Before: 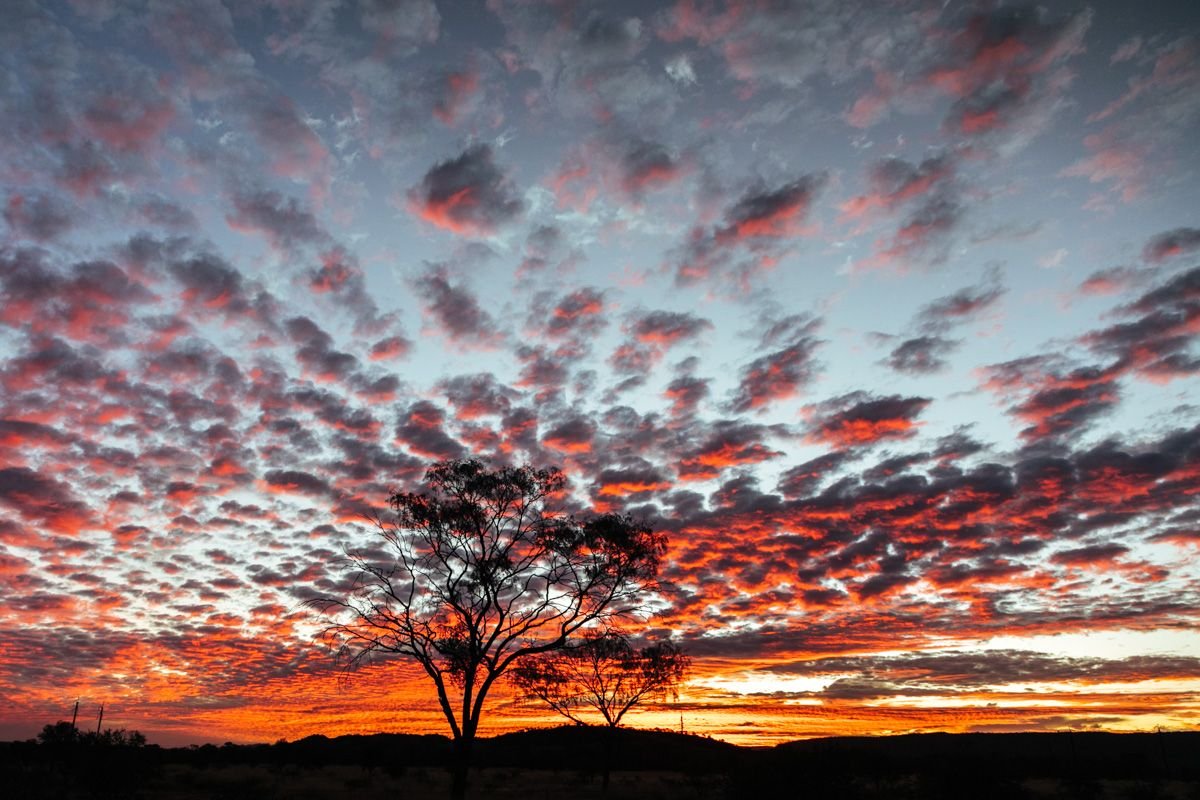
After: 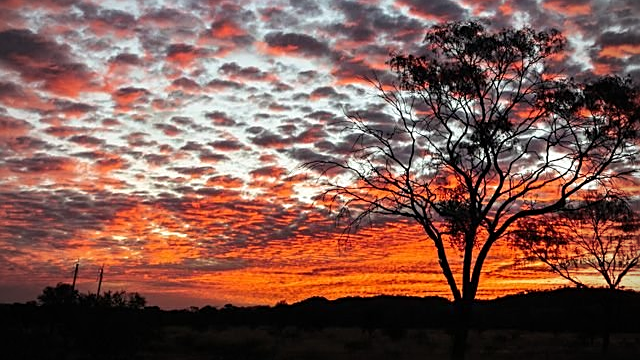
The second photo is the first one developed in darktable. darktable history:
sharpen: on, module defaults
vignetting: fall-off start 74.49%, fall-off radius 65.9%, brightness -0.628, saturation -0.68
crop and rotate: top 54.778%, right 46.61%, bottom 0.159%
